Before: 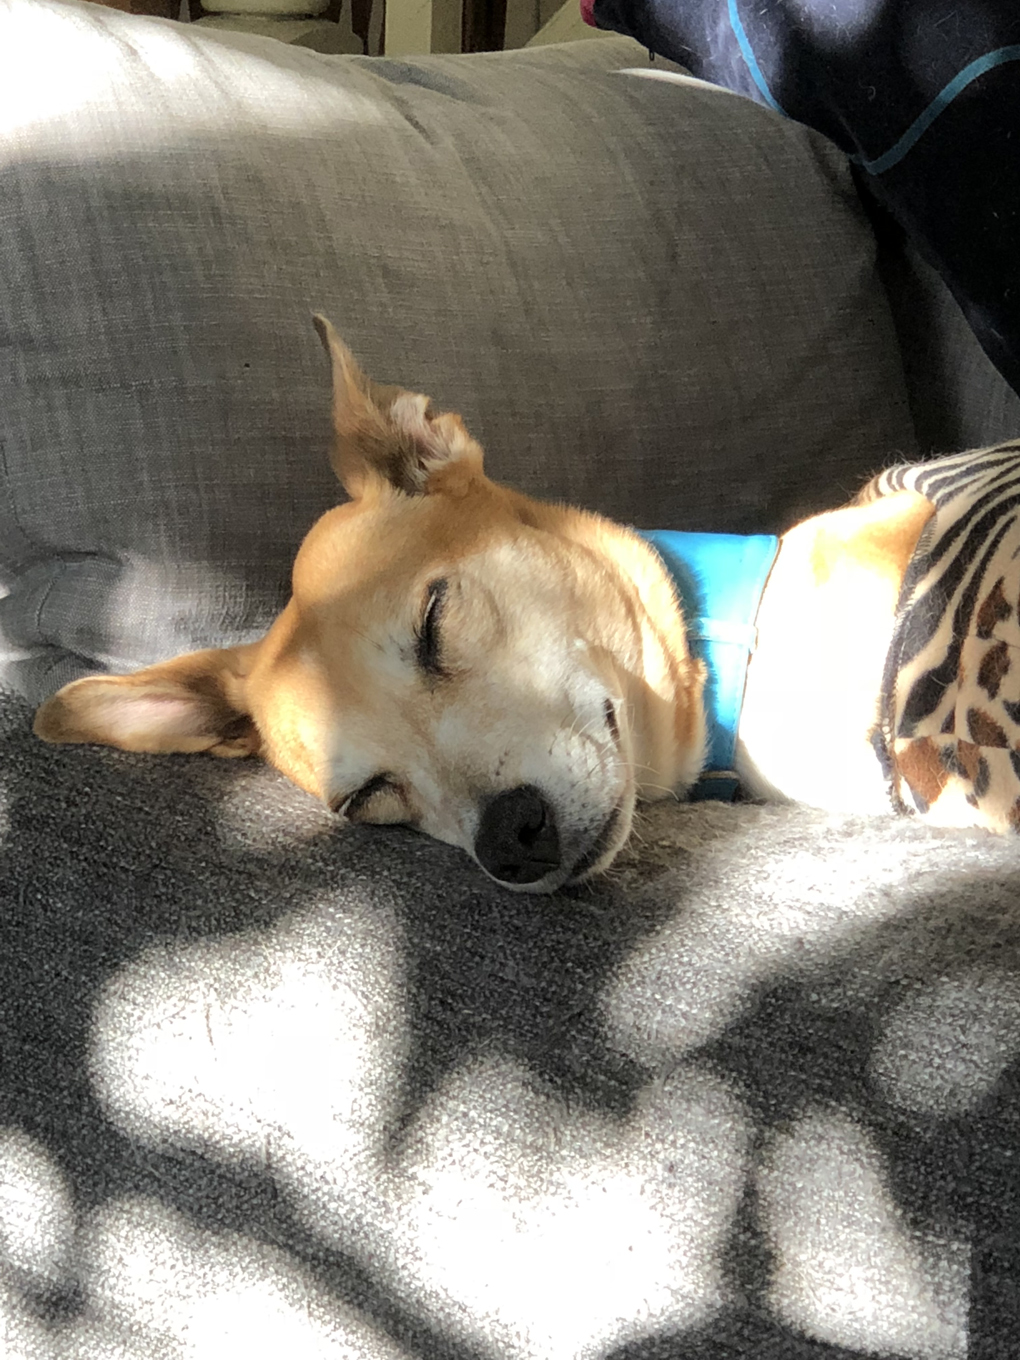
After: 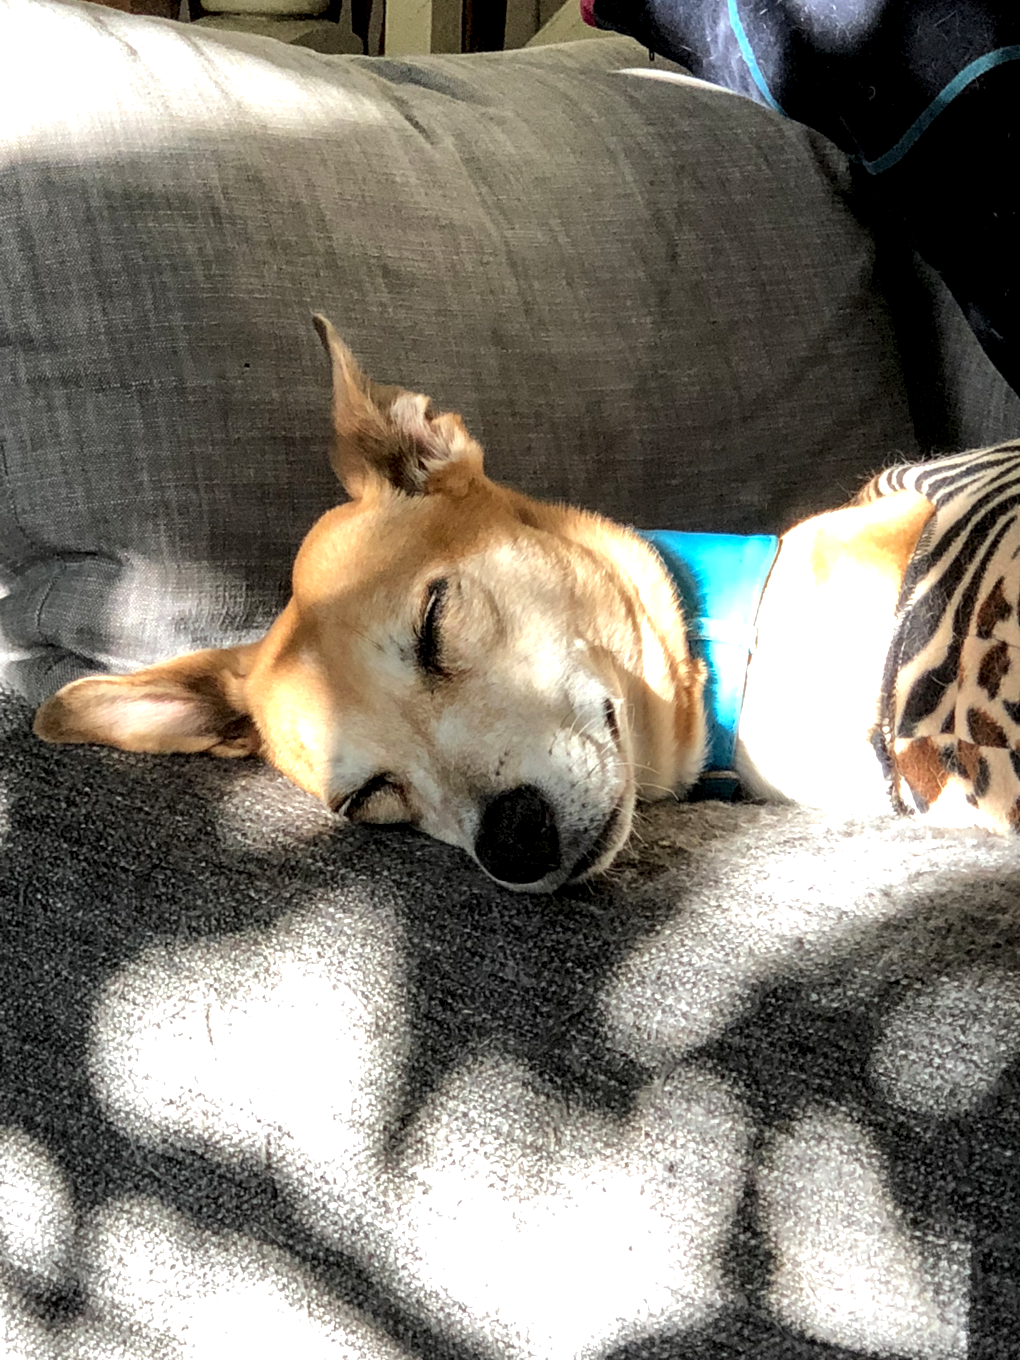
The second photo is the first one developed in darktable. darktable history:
local contrast: highlights 65%, shadows 54%, detail 168%, midtone range 0.517
